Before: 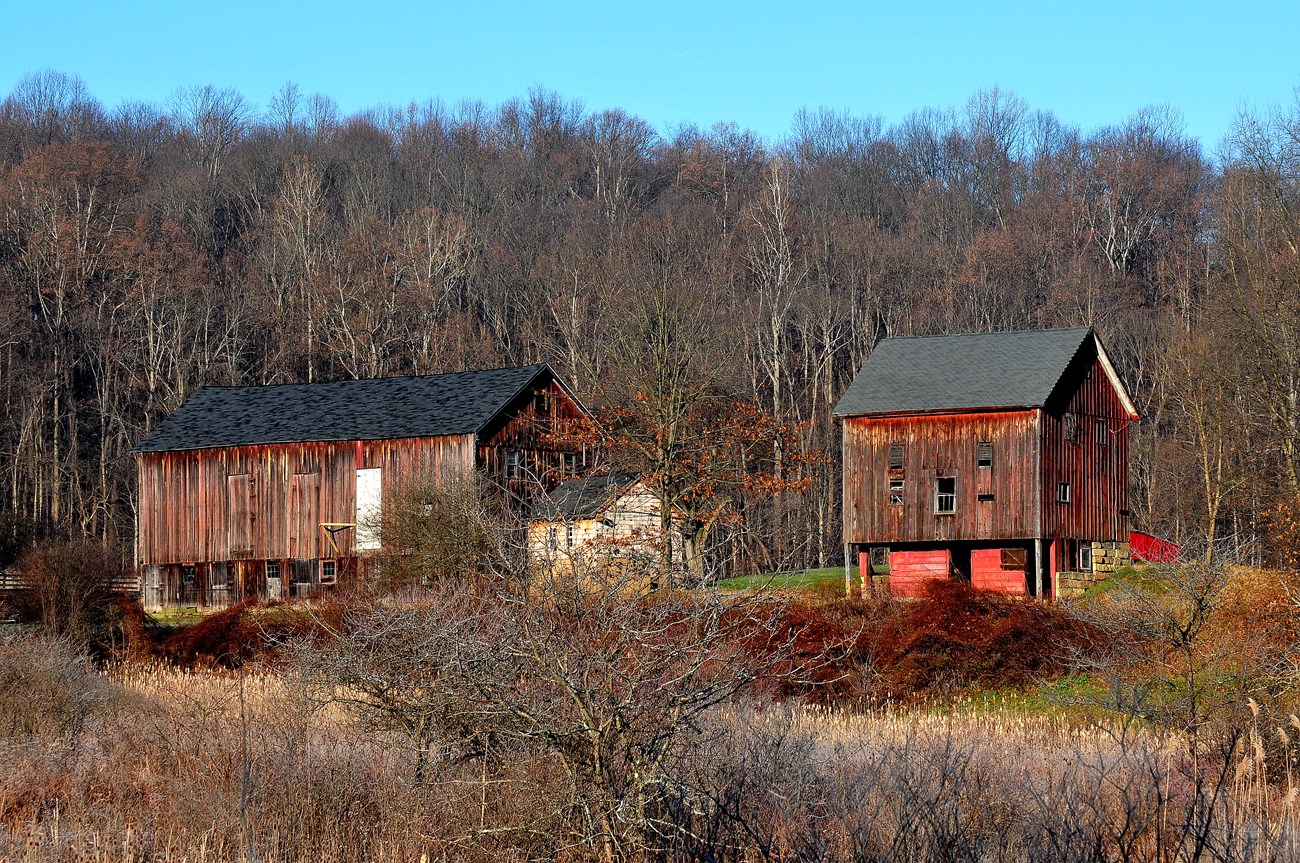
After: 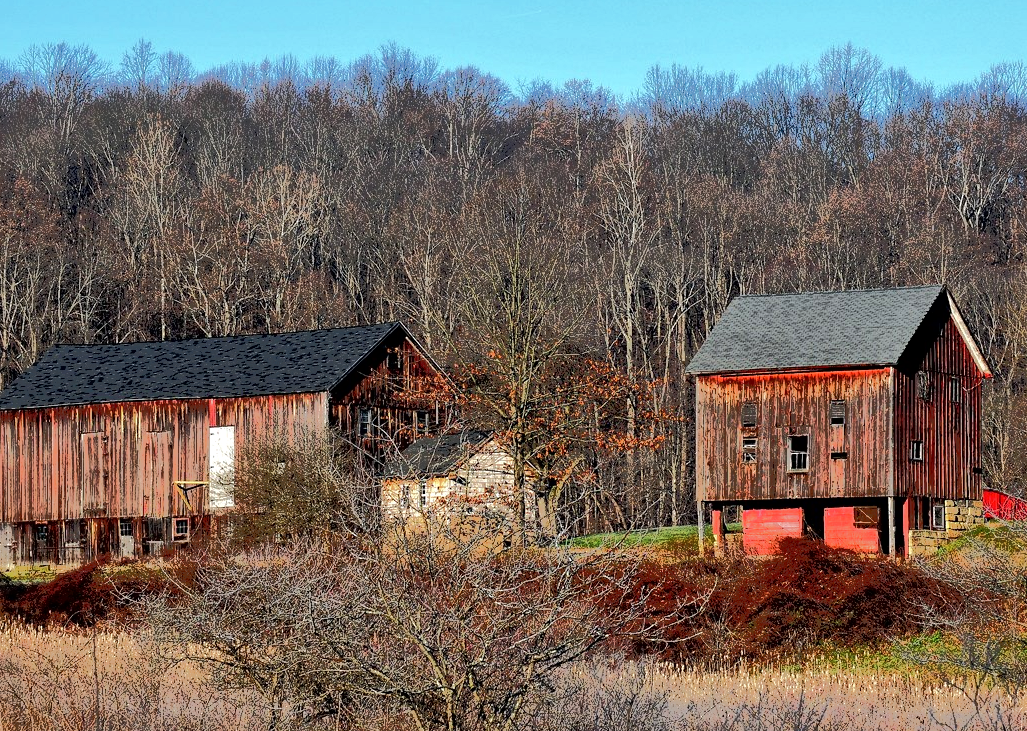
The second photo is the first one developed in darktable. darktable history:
local contrast: mode bilateral grid, contrast 19, coarseness 50, detail 129%, midtone range 0.2
crop: left 11.375%, top 4.929%, right 9.601%, bottom 10.278%
tone equalizer: -7 EV -0.644 EV, -6 EV 0.974 EV, -5 EV -0.475 EV, -4 EV 0.437 EV, -3 EV 0.412 EV, -2 EV 0.142 EV, -1 EV -0.167 EV, +0 EV -0.398 EV, edges refinement/feathering 500, mask exposure compensation -1.57 EV, preserve details no
